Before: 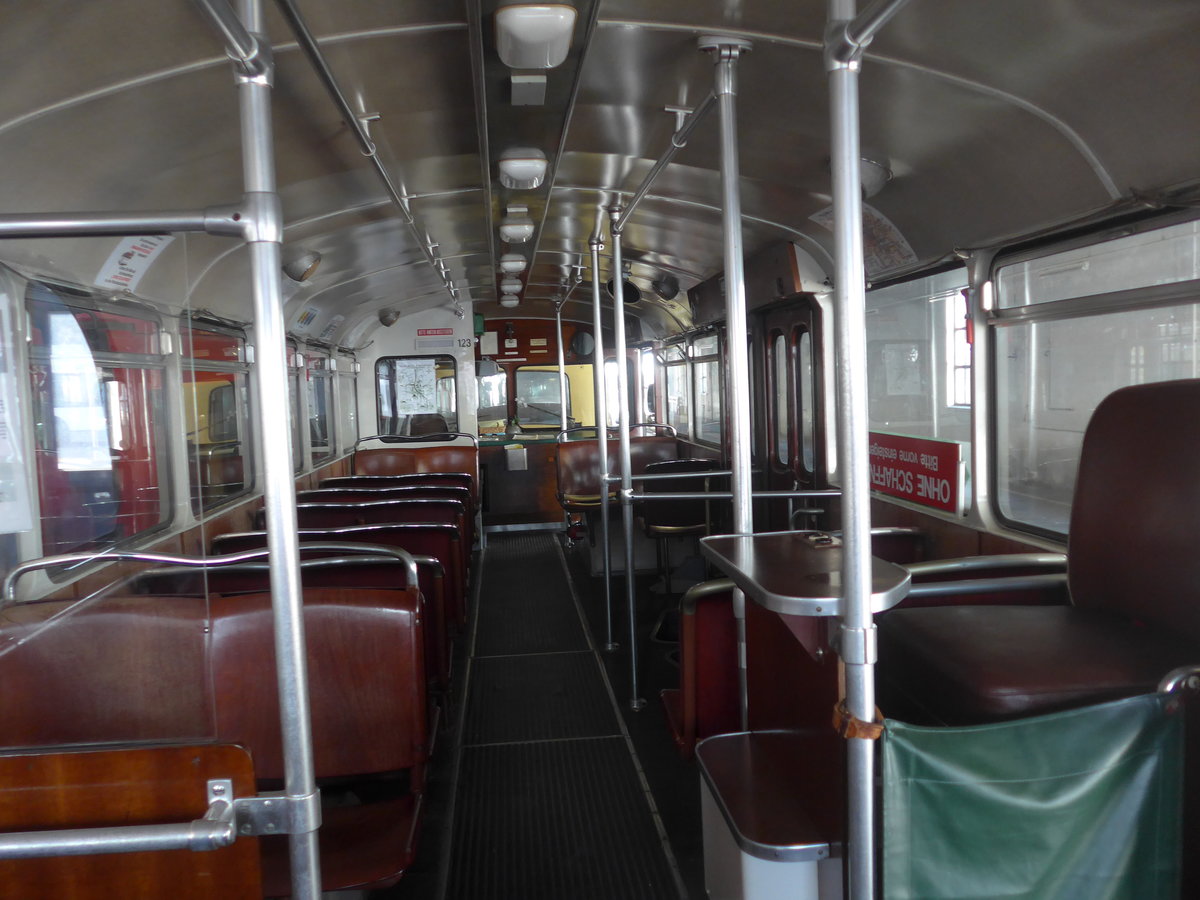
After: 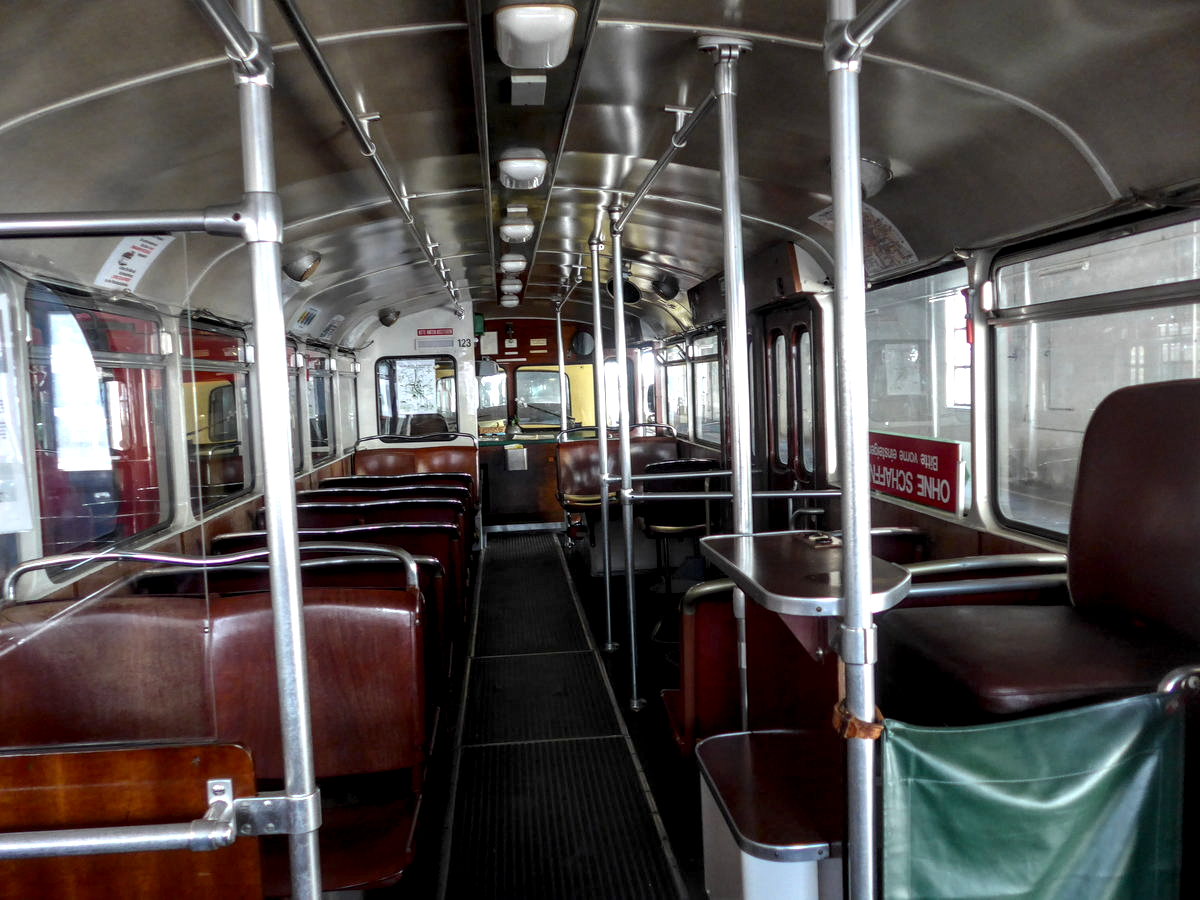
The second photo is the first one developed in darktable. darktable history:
local contrast: highlights 19%, detail 186%
contrast brightness saturation: contrast 0.08, saturation 0.2
